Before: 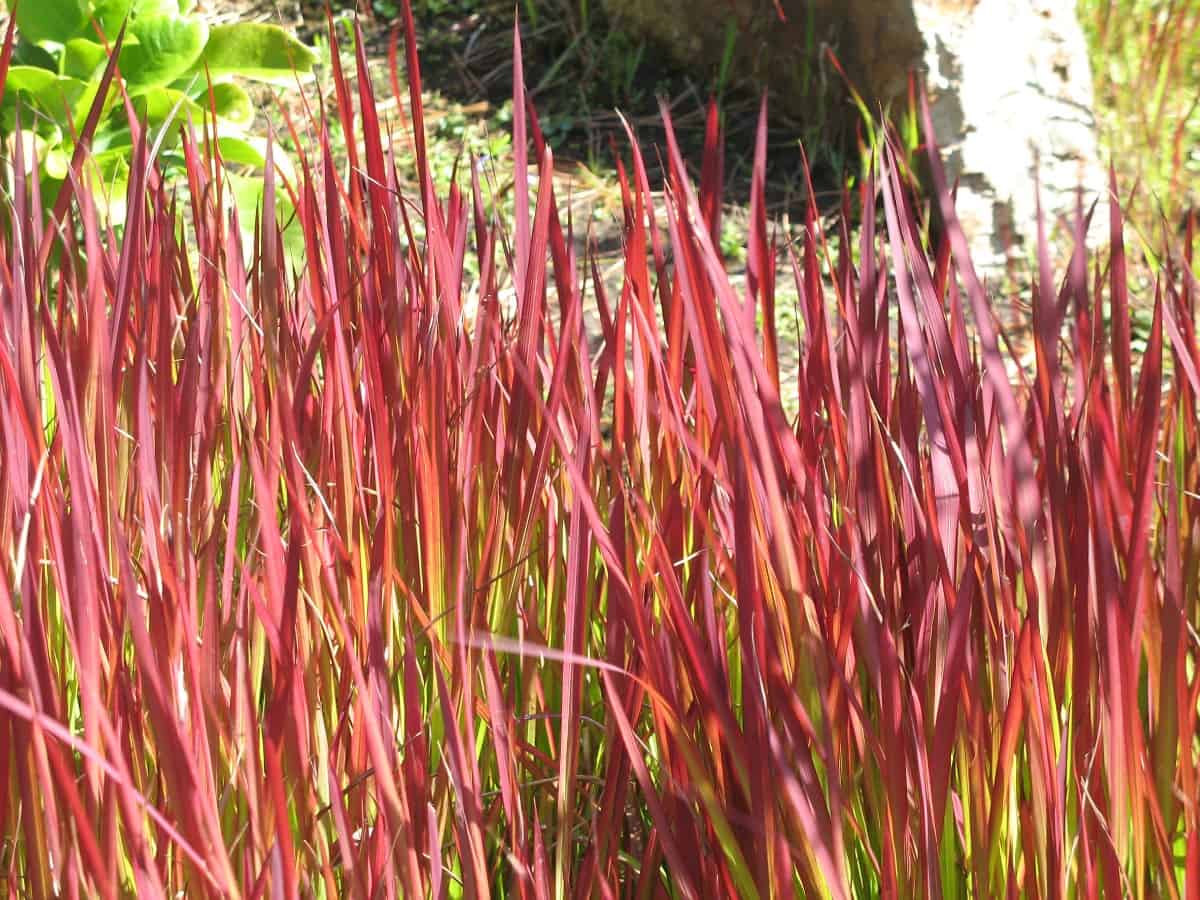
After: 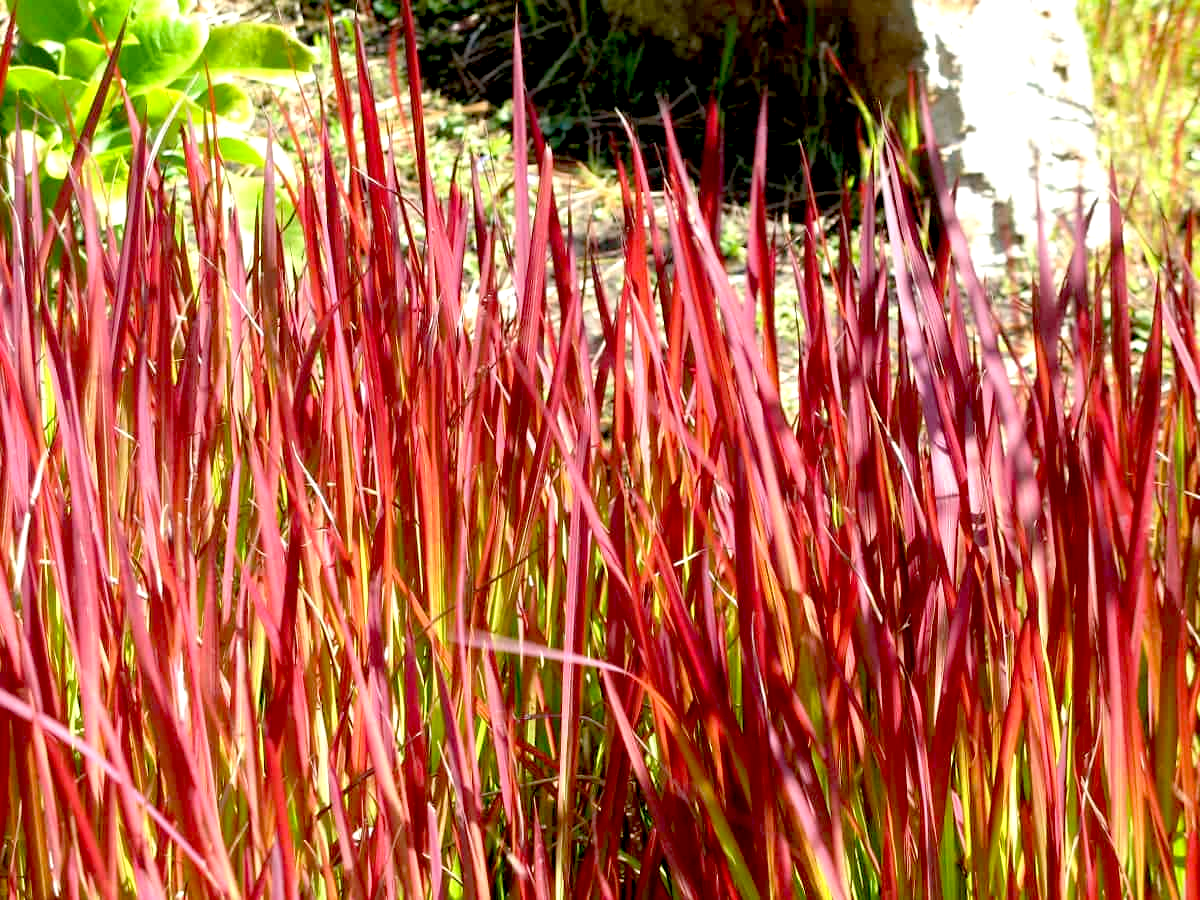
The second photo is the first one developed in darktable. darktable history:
exposure: black level correction 0.032, exposure 0.304 EV, compensate highlight preservation false
